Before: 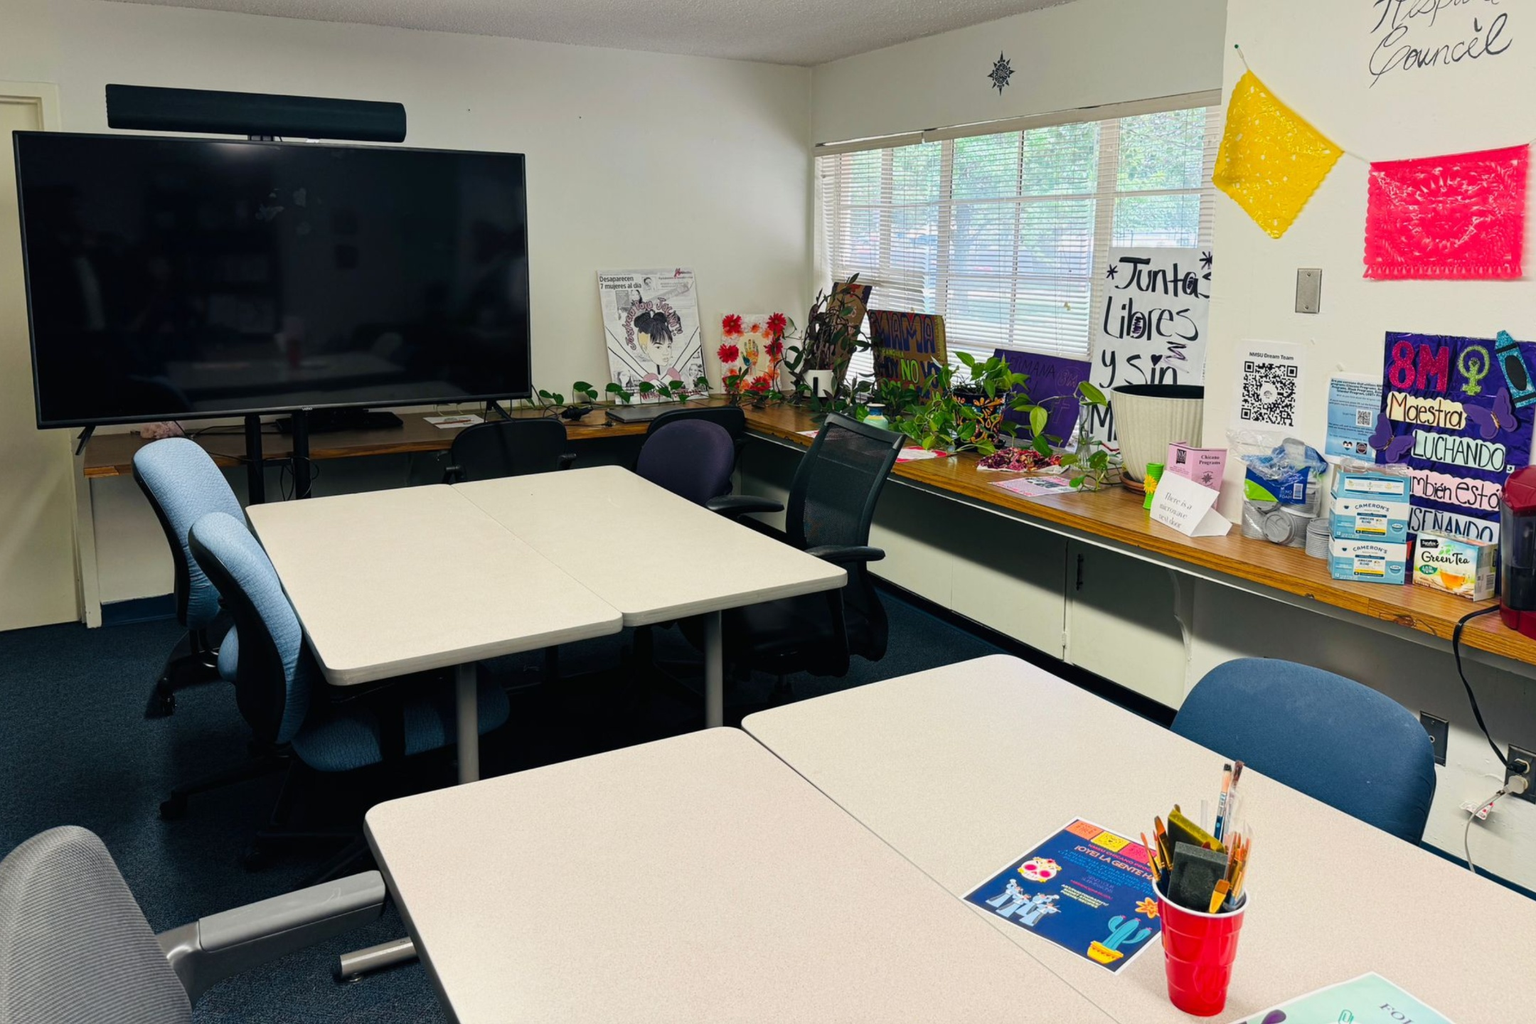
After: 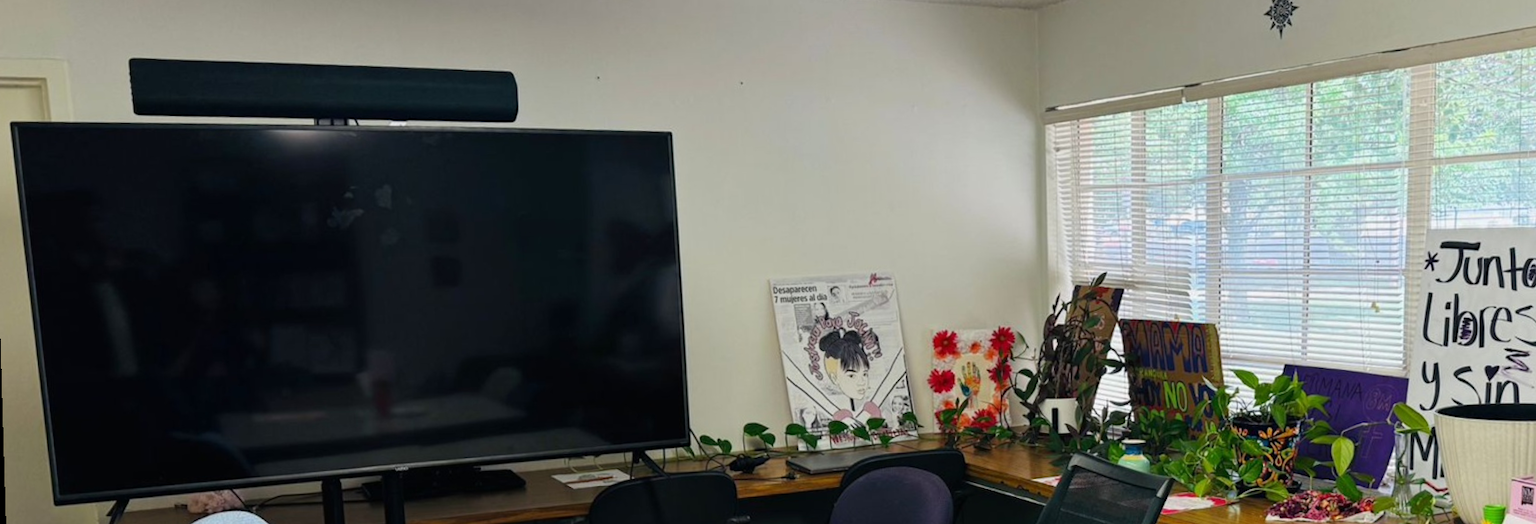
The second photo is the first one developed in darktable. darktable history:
crop: left 0.579%, top 7.627%, right 23.167%, bottom 54.275%
rotate and perspective: rotation -1.77°, lens shift (horizontal) 0.004, automatic cropping off
